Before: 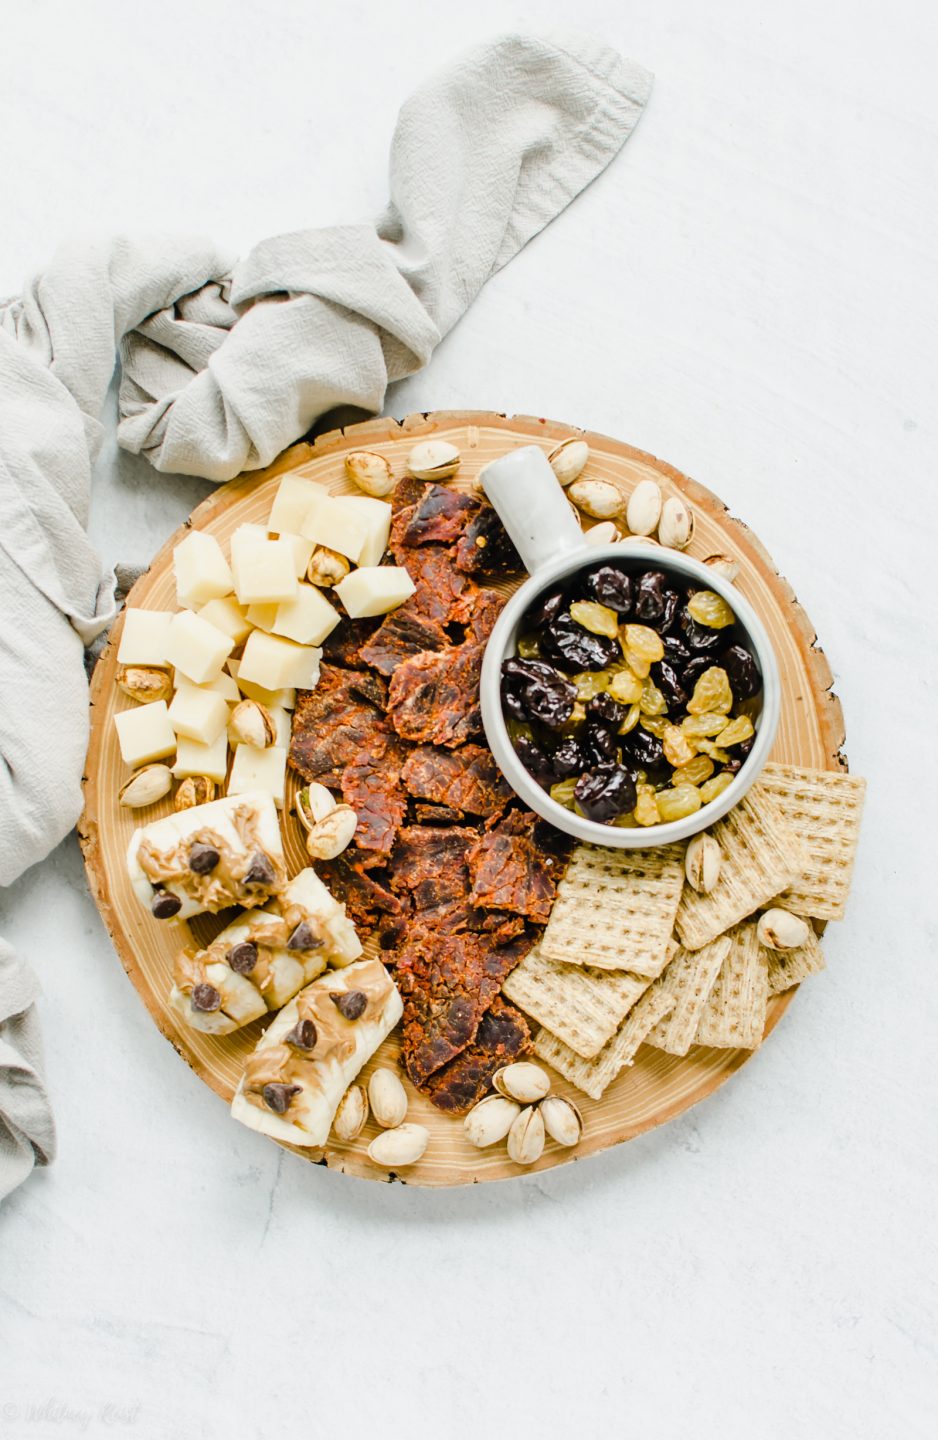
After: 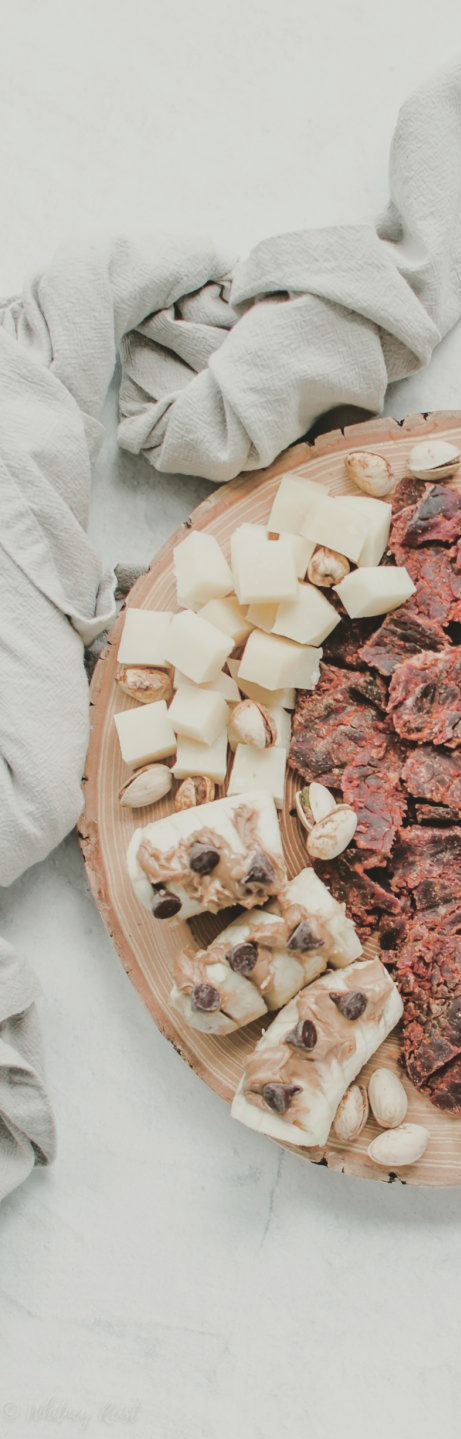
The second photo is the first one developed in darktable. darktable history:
crop and rotate: left 0%, top 0%, right 50.845%
tone curve: curves: ch0 [(0, 0.021) (0.059, 0.053) (0.212, 0.18) (0.337, 0.304) (0.495, 0.505) (0.725, 0.731) (0.89, 0.919) (1, 1)]; ch1 [(0, 0) (0.094, 0.081) (0.285, 0.299) (0.413, 0.43) (0.479, 0.475) (0.54, 0.55) (0.615, 0.65) (0.683, 0.688) (1, 1)]; ch2 [(0, 0) (0.257, 0.217) (0.434, 0.434) (0.498, 0.507) (0.599, 0.578) (1, 1)], color space Lab, independent channels, preserve colors none
contrast brightness saturation: contrast -0.26, saturation -0.43
